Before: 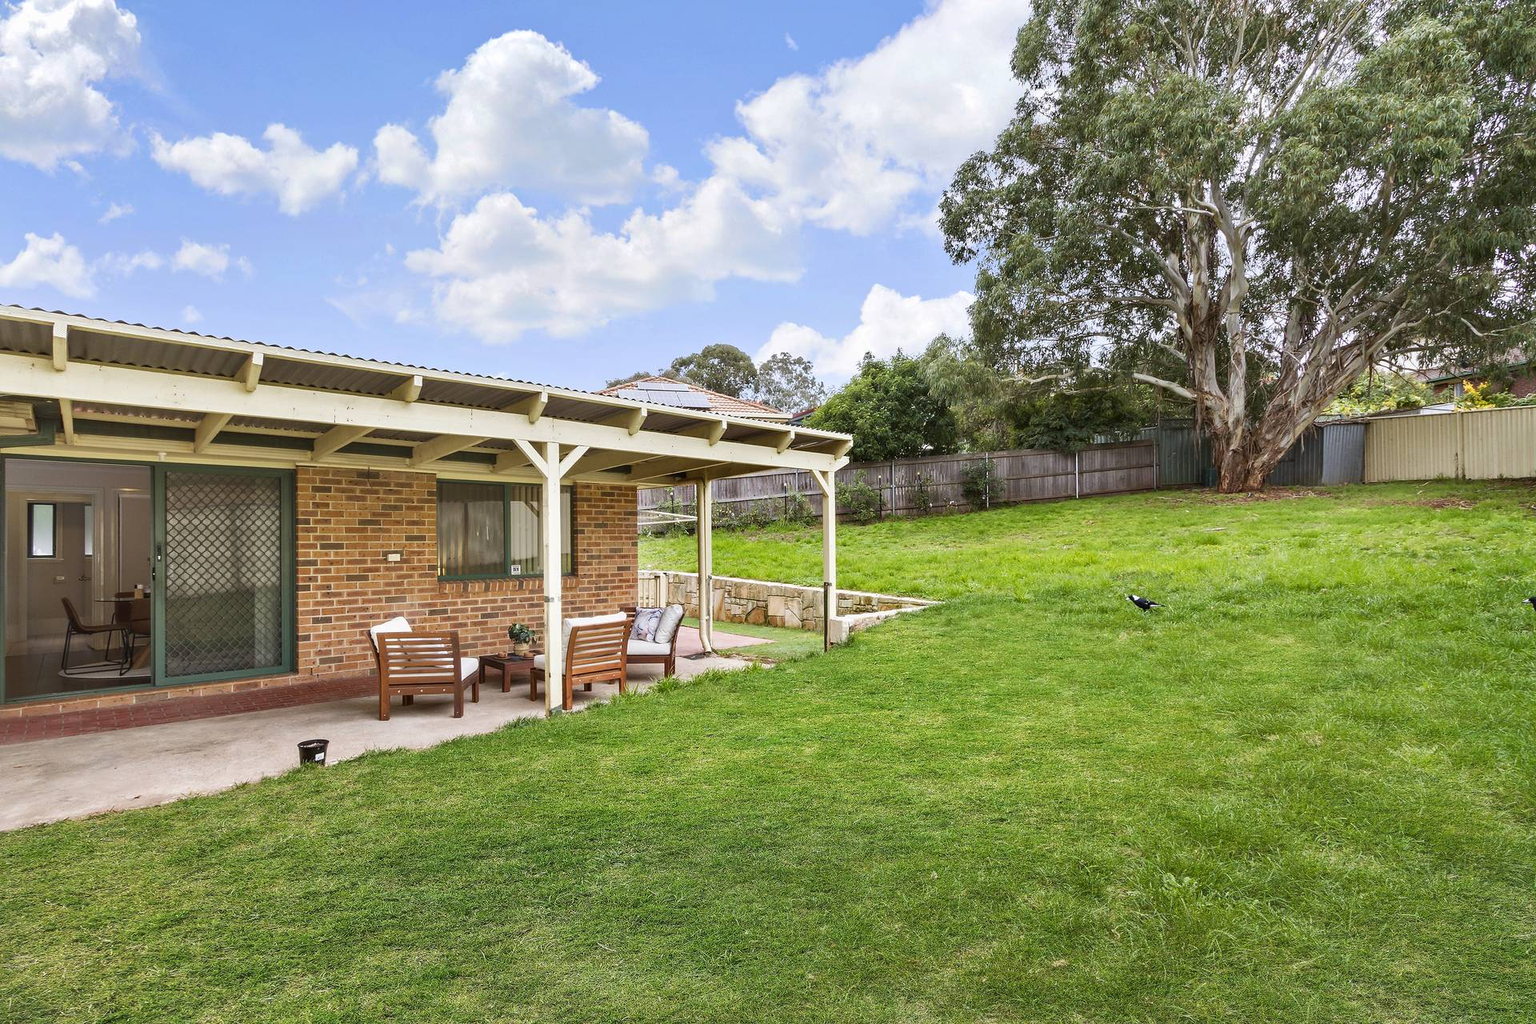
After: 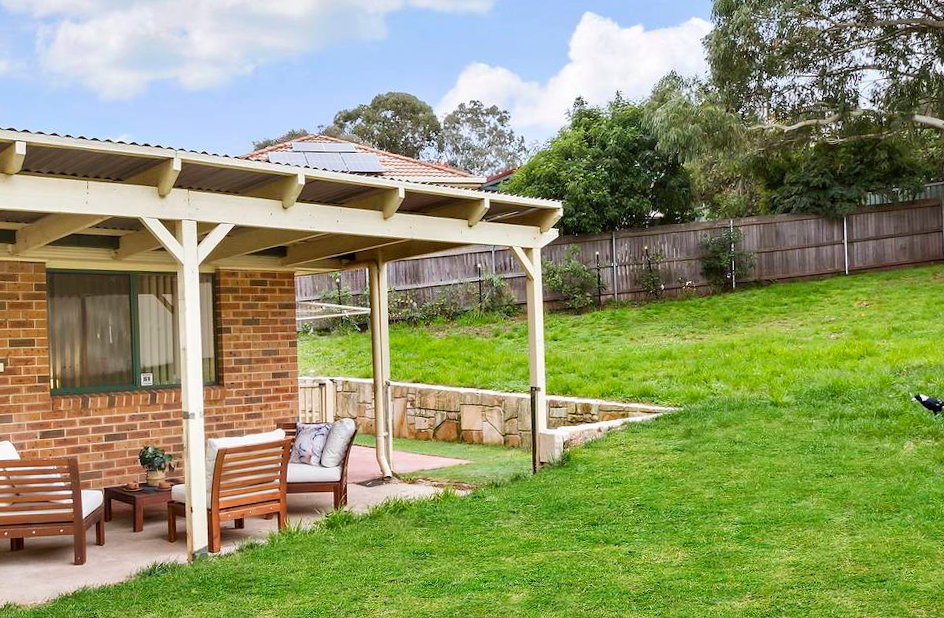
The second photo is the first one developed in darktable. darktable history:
rotate and perspective: rotation -1.32°, lens shift (horizontal) -0.031, crop left 0.015, crop right 0.985, crop top 0.047, crop bottom 0.982
crop: left 25%, top 25%, right 25%, bottom 25%
